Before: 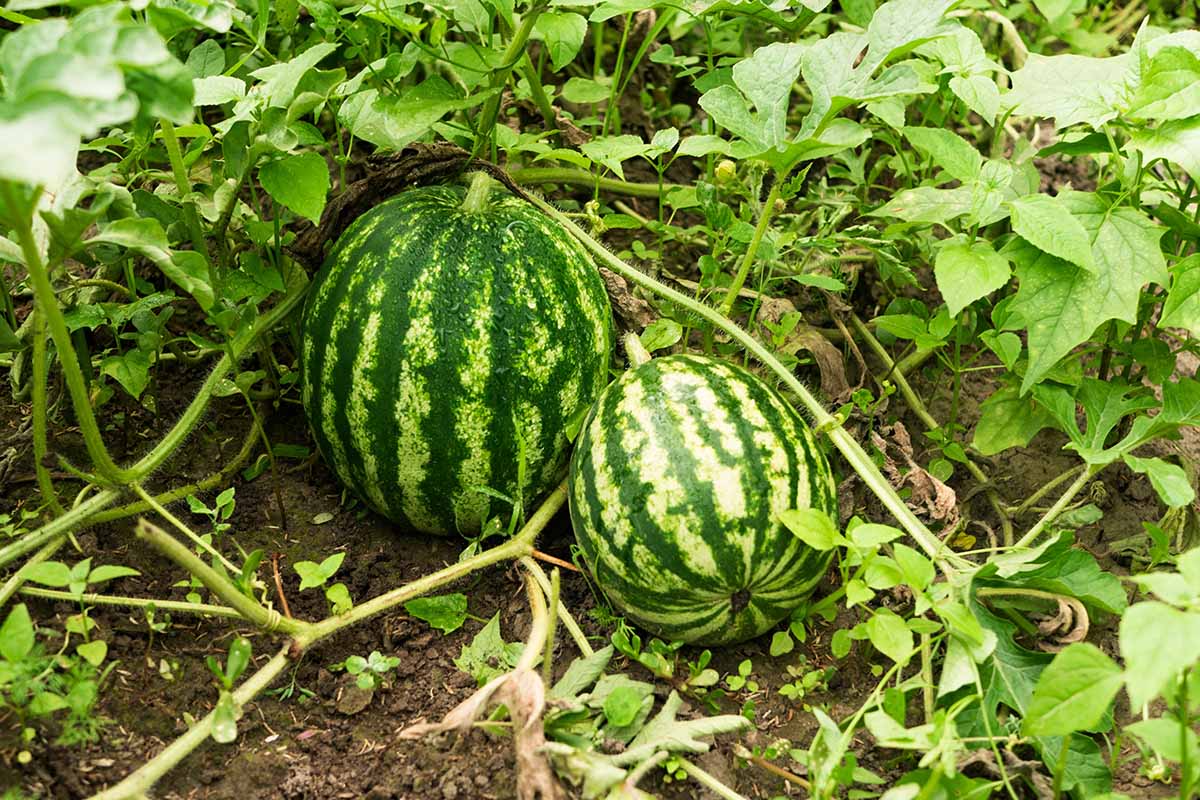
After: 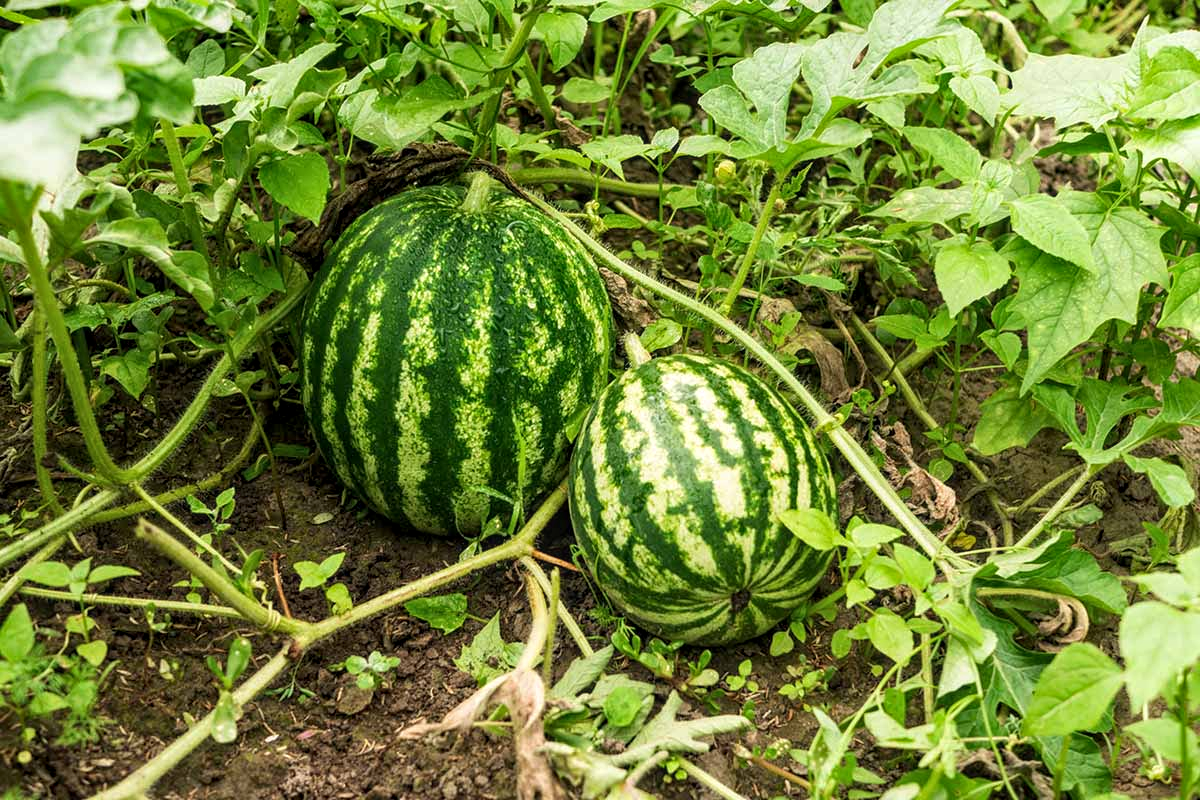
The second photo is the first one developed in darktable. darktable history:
base curve: curves: ch0 [(0, 0) (0.297, 0.298) (1, 1)], preserve colors none
local contrast: on, module defaults
